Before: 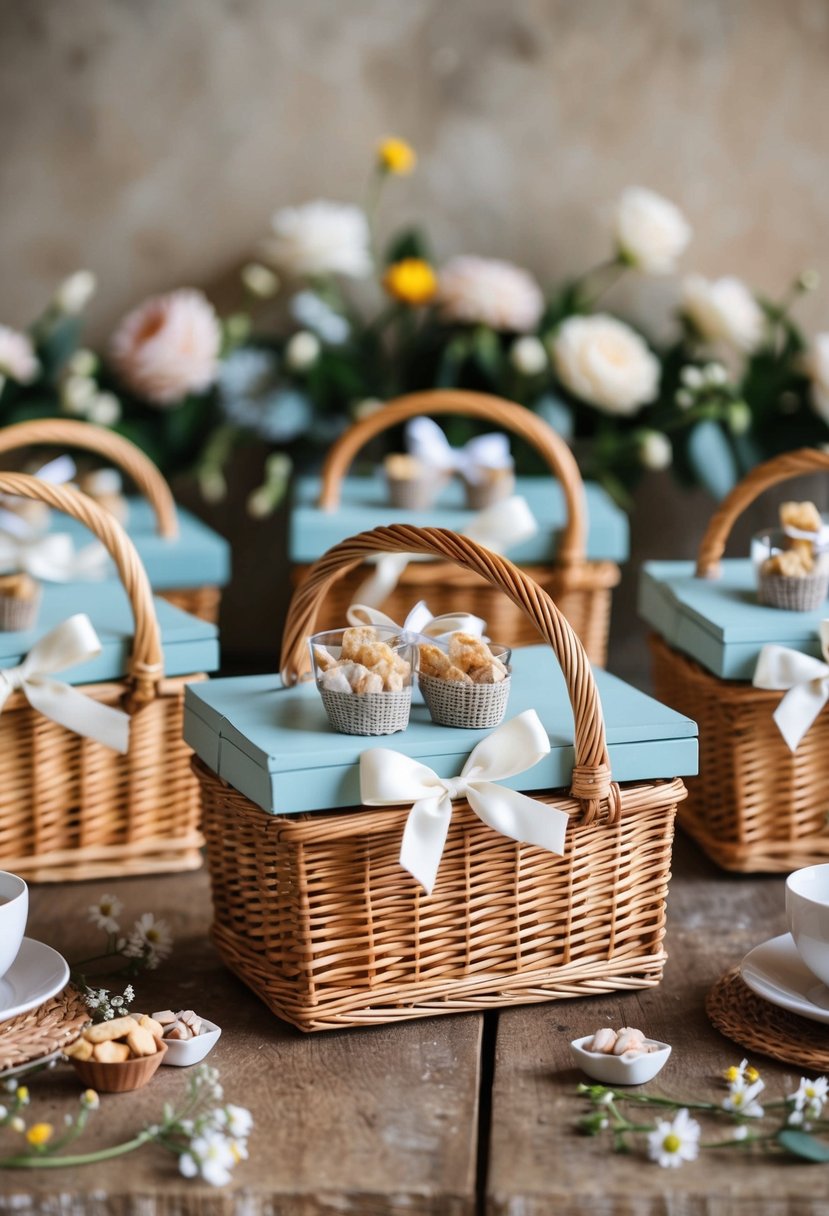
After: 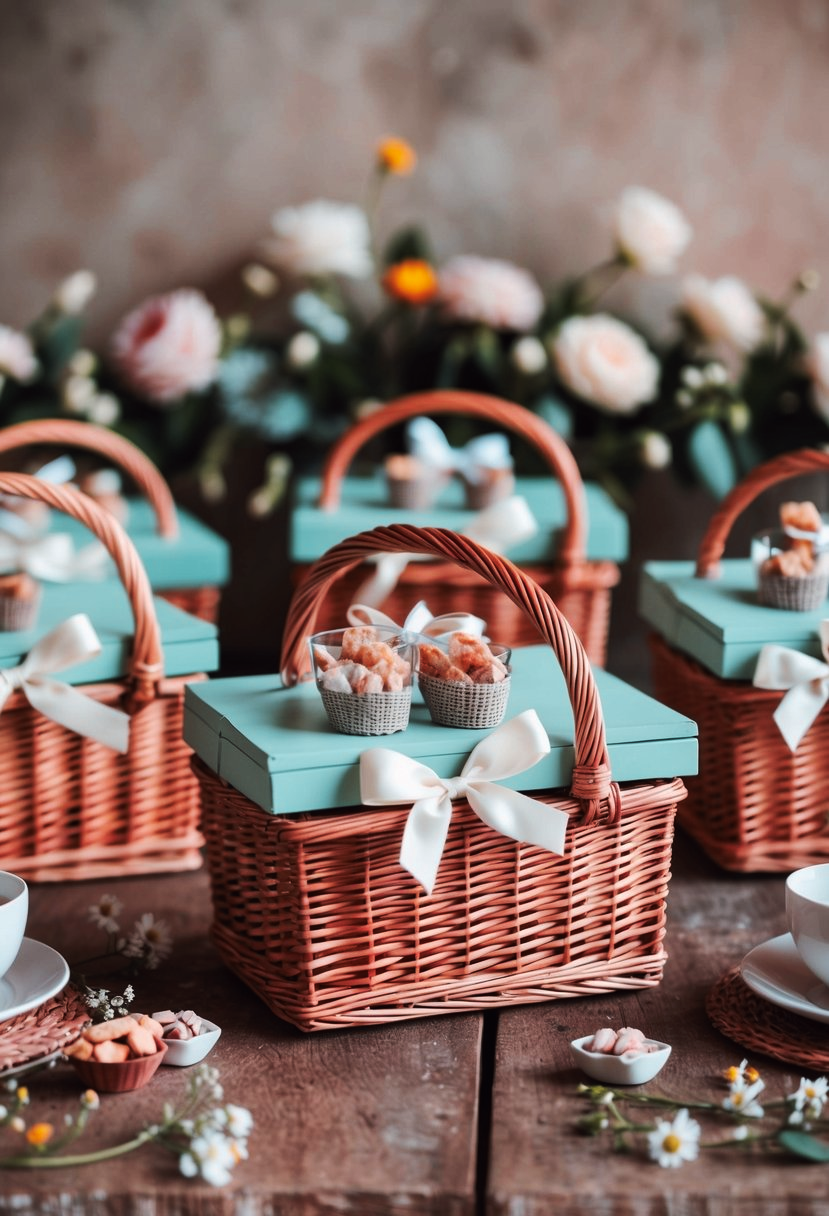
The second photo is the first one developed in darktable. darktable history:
tone curve: curves: ch0 [(0, 0) (0.003, 0.006) (0.011, 0.01) (0.025, 0.017) (0.044, 0.029) (0.069, 0.043) (0.1, 0.064) (0.136, 0.091) (0.177, 0.128) (0.224, 0.162) (0.277, 0.206) (0.335, 0.258) (0.399, 0.324) (0.468, 0.404) (0.543, 0.499) (0.623, 0.595) (0.709, 0.693) (0.801, 0.786) (0.898, 0.883) (1, 1)], preserve colors none
color look up table: target L [94.2, 92.72, 92.44, 85.39, 81.03, 80.41, 71.25, 58.98, 54.61, 44.62, 41.17, 4.481, 200.19, 69.71, 61.88, 55.81, 53.85, 53.64, 45.49, 41.65, 39.99, 36.11, 25.02, 21.4, 6.842, 85.98, 79.41, 68.22, 67.07, 55.43, 49.18, 56.02, 51.09, 49.98, 48.07, 35.98, 49.3, 42.55, 24.44, 32.09, 24.85, 9.863, 3.747, 80.06, 77.87, 62.85, 61.38, 51.47, 35.63], target a [-7.074, -19.05, -26.64, 8.848, -42.24, -39.65, -29.98, 1.534, -5.164, -24.45, 3.644, -0.939, 0, 36.71, 58.57, 63.27, 66.52, 66.93, 26.39, 54.08, 38.8, 51.47, 30.05, 37.47, 22.03, -0.342, -0.491, 48, 42.79, 70.27, 64.42, -10.7, 64.55, 11.95, 19.6, 53.85, -3.229, 5.847, 40.93, 2.952, -6.969, 26.22, 14.26, -35.76, -41.58, -8.55, -19.81, -21.31, -8.094], target b [81.32, 59.04, 4.448, 38.41, 20.48, 65.22, 9.674, 46.6, 12.79, 22.28, 28.97, 1.365, 0, 11.36, 60.33, 24.04, 62.29, 36.39, 11.74, 14.45, 43.22, 45.53, 7.939, 28.08, 10.17, -0.122, -21.35, -14.14, -35.1, -18.59, -49.19, -36.51, -7.165, -49.79, -17.14, -32.47, -40.14, -46.26, -58.35, -34.46, -22.45, -49.16, -18.8, -20.76, -11.48, -8.125, -28.4, -12.33, -0.122], num patches 49
